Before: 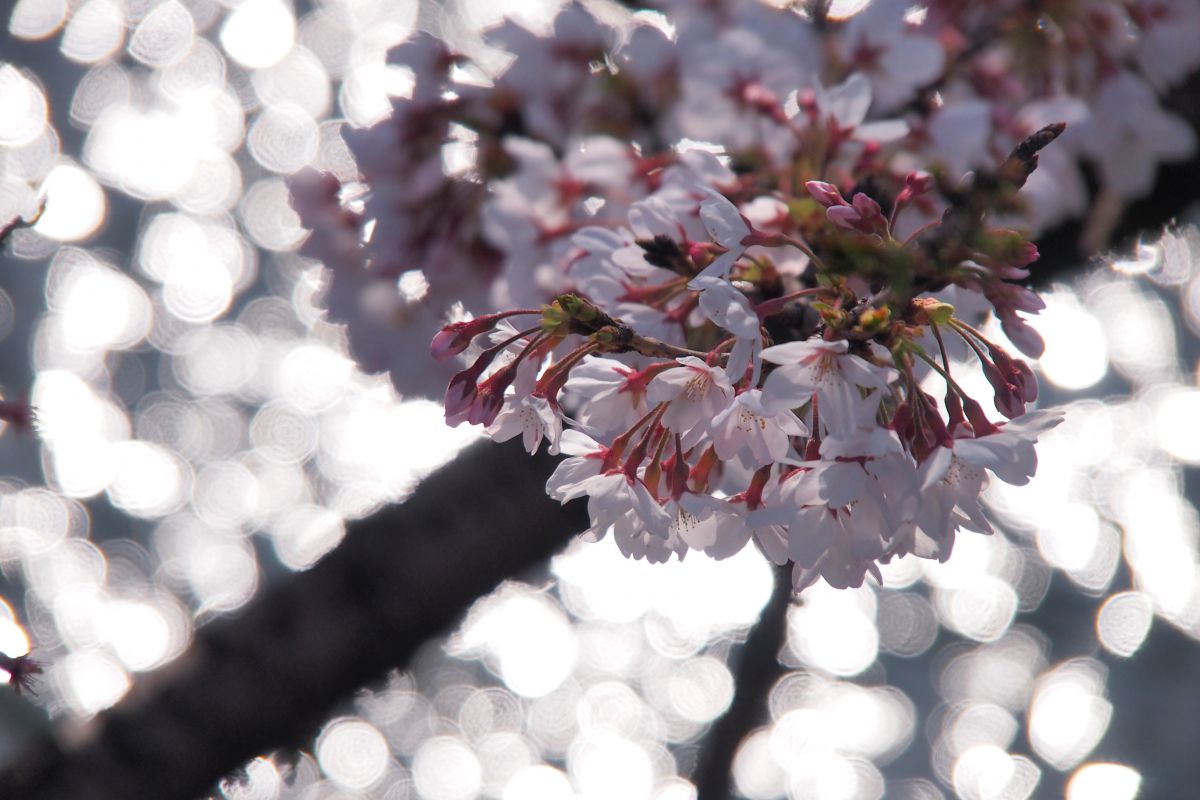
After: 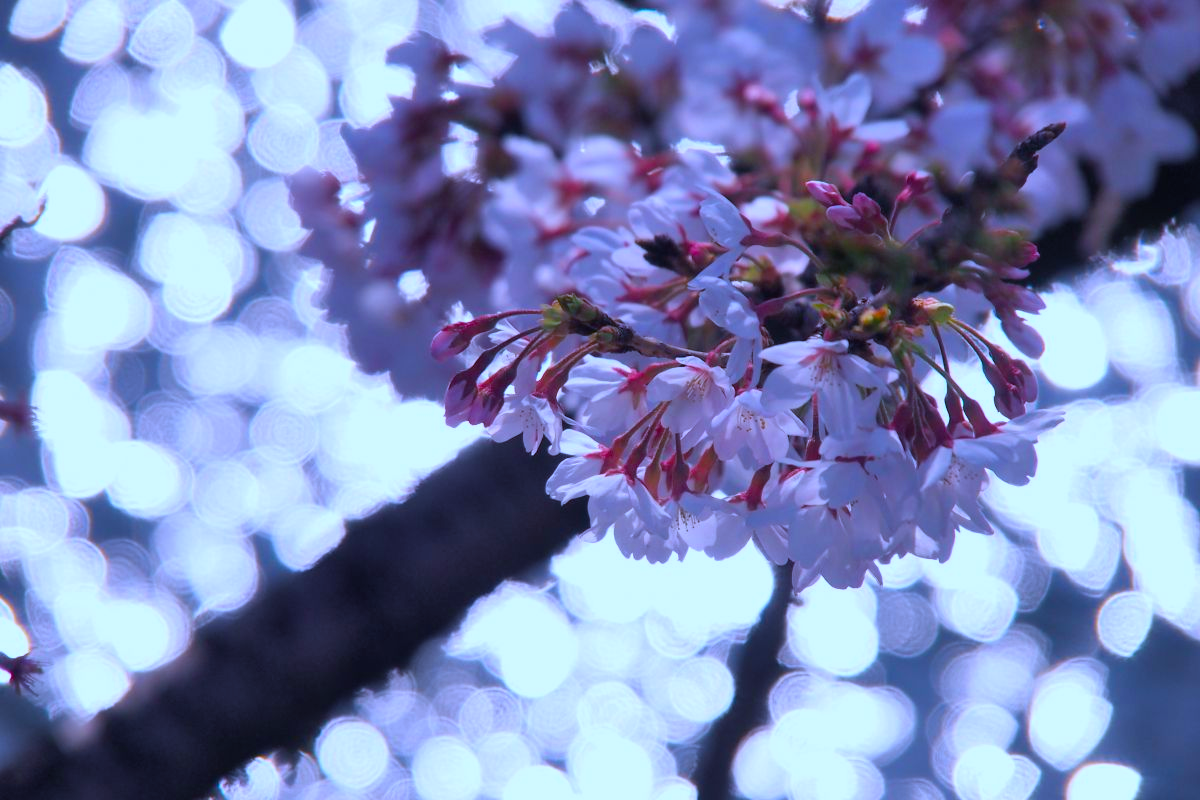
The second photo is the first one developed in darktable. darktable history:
contrast equalizer: y [[0.5 ×6], [0.5 ×6], [0.5, 0.5, 0.501, 0.545, 0.707, 0.863], [0 ×6], [0 ×6]]
color calibration: illuminant as shot in camera, x 0.379, y 0.396, temperature 4138.76 K
color balance rgb: perceptual saturation grading › global saturation 25%, global vibrance 20%
white balance: red 0.931, blue 1.11
